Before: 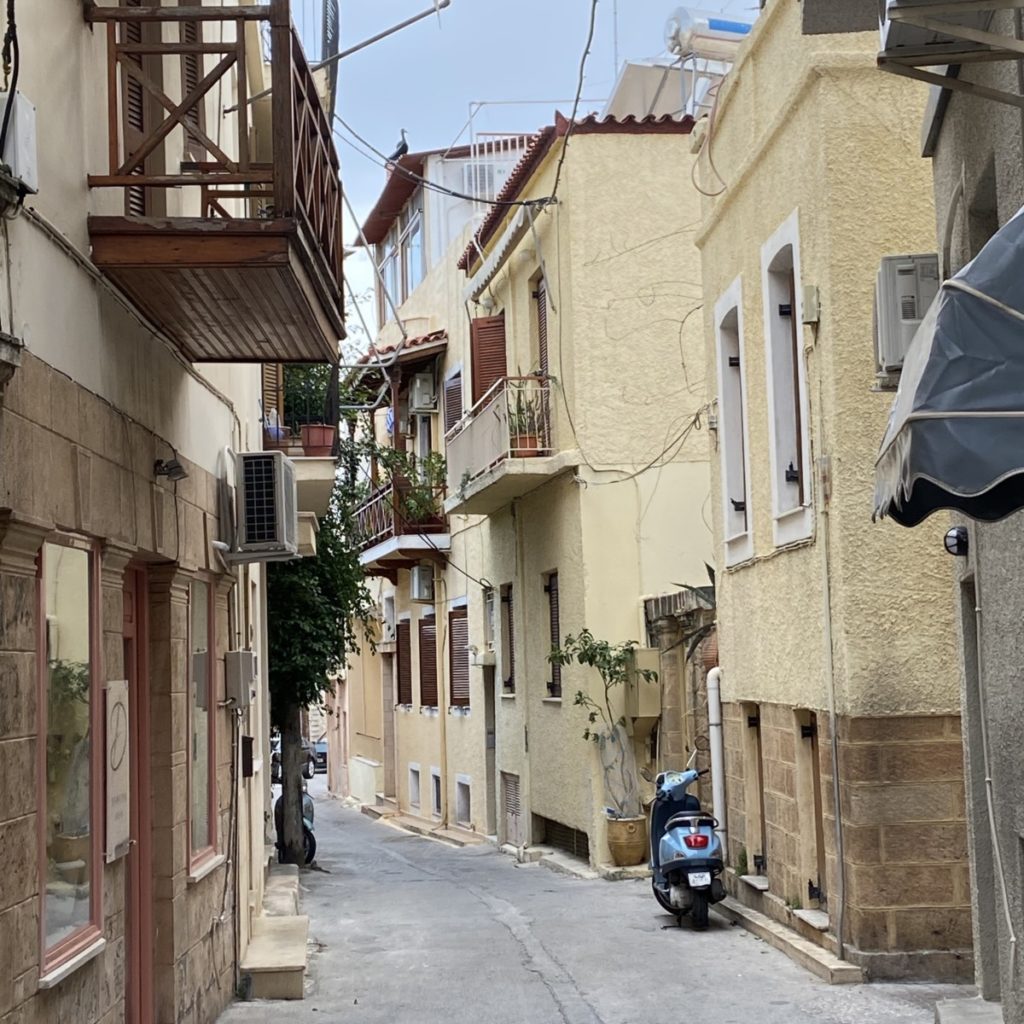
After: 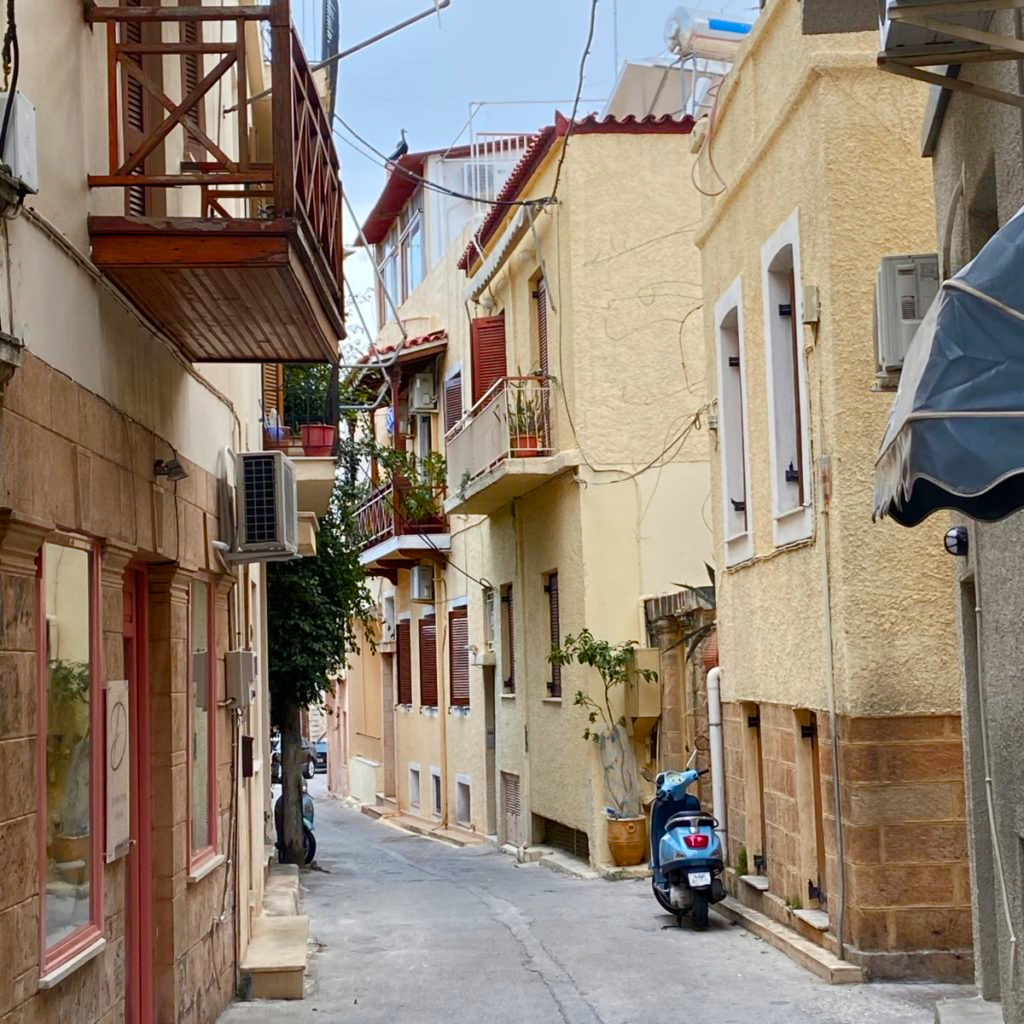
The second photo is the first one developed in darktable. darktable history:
color zones: curves: ch1 [(0.309, 0.524) (0.41, 0.329) (0.508, 0.509)]; ch2 [(0.25, 0.457) (0.75, 0.5)]
color balance rgb: perceptual saturation grading › global saturation 20%, perceptual saturation grading › highlights -25%, perceptual saturation grading › shadows 50%
